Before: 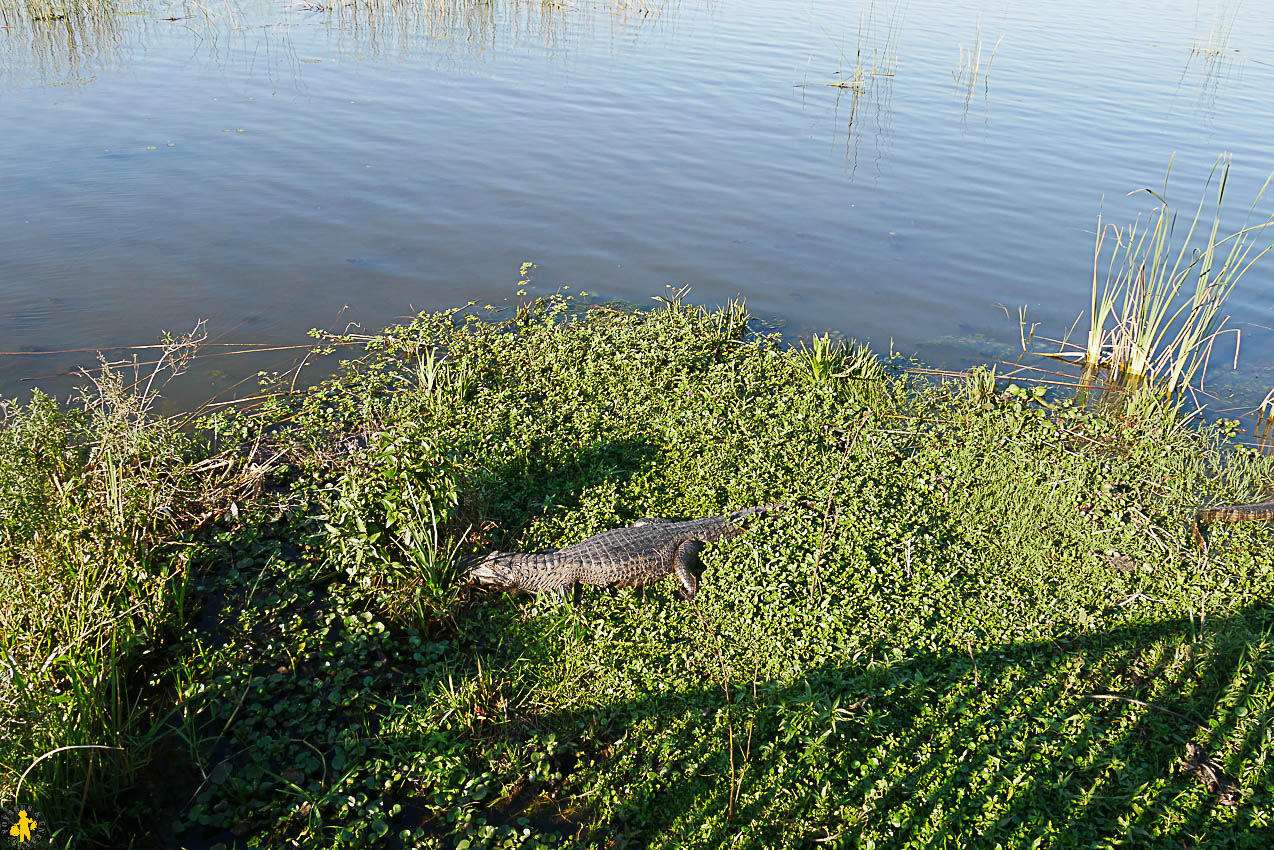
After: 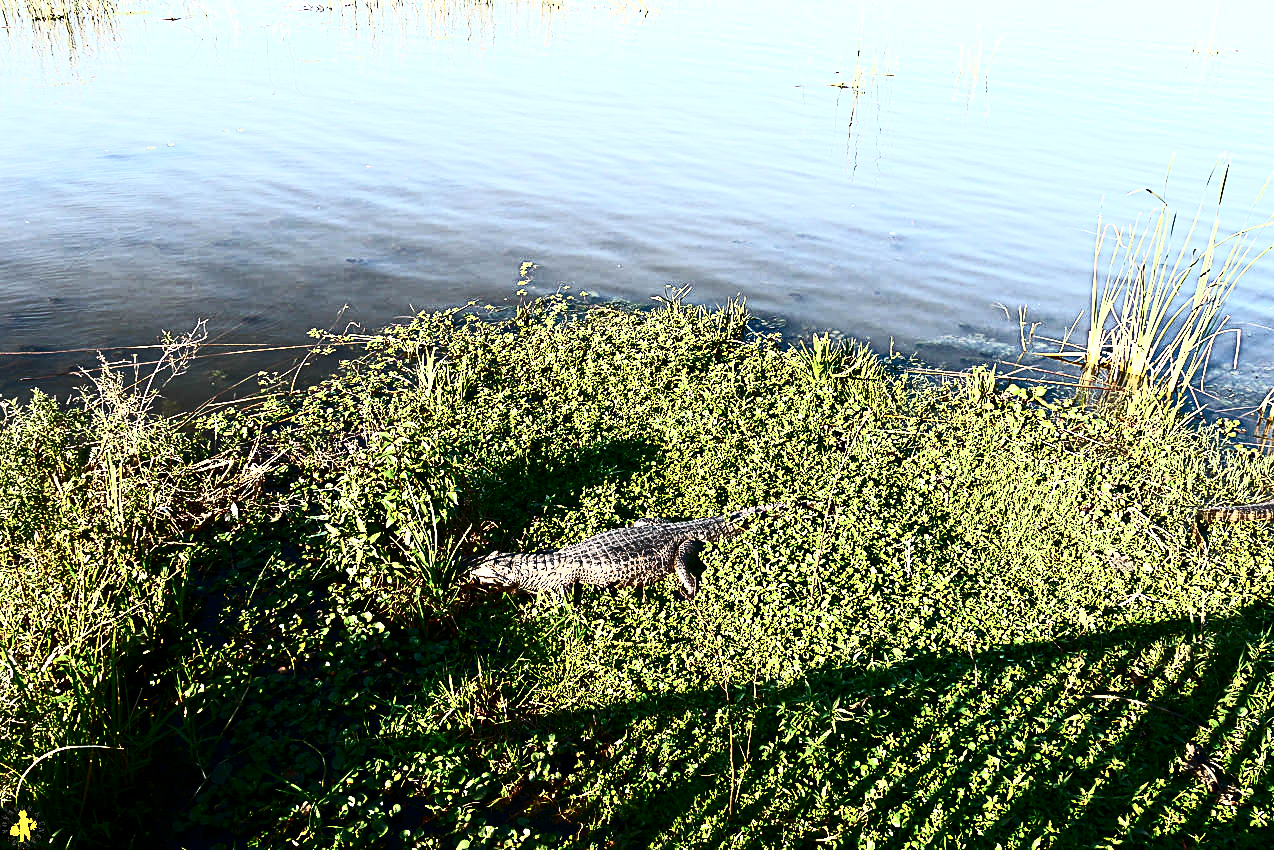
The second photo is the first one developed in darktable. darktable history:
local contrast: highlights 103%, shadows 98%, detail 119%, midtone range 0.2
contrast brightness saturation: contrast 0.944, brightness 0.195
exposure: black level correction 0, compensate exposure bias true, compensate highlight preservation false
